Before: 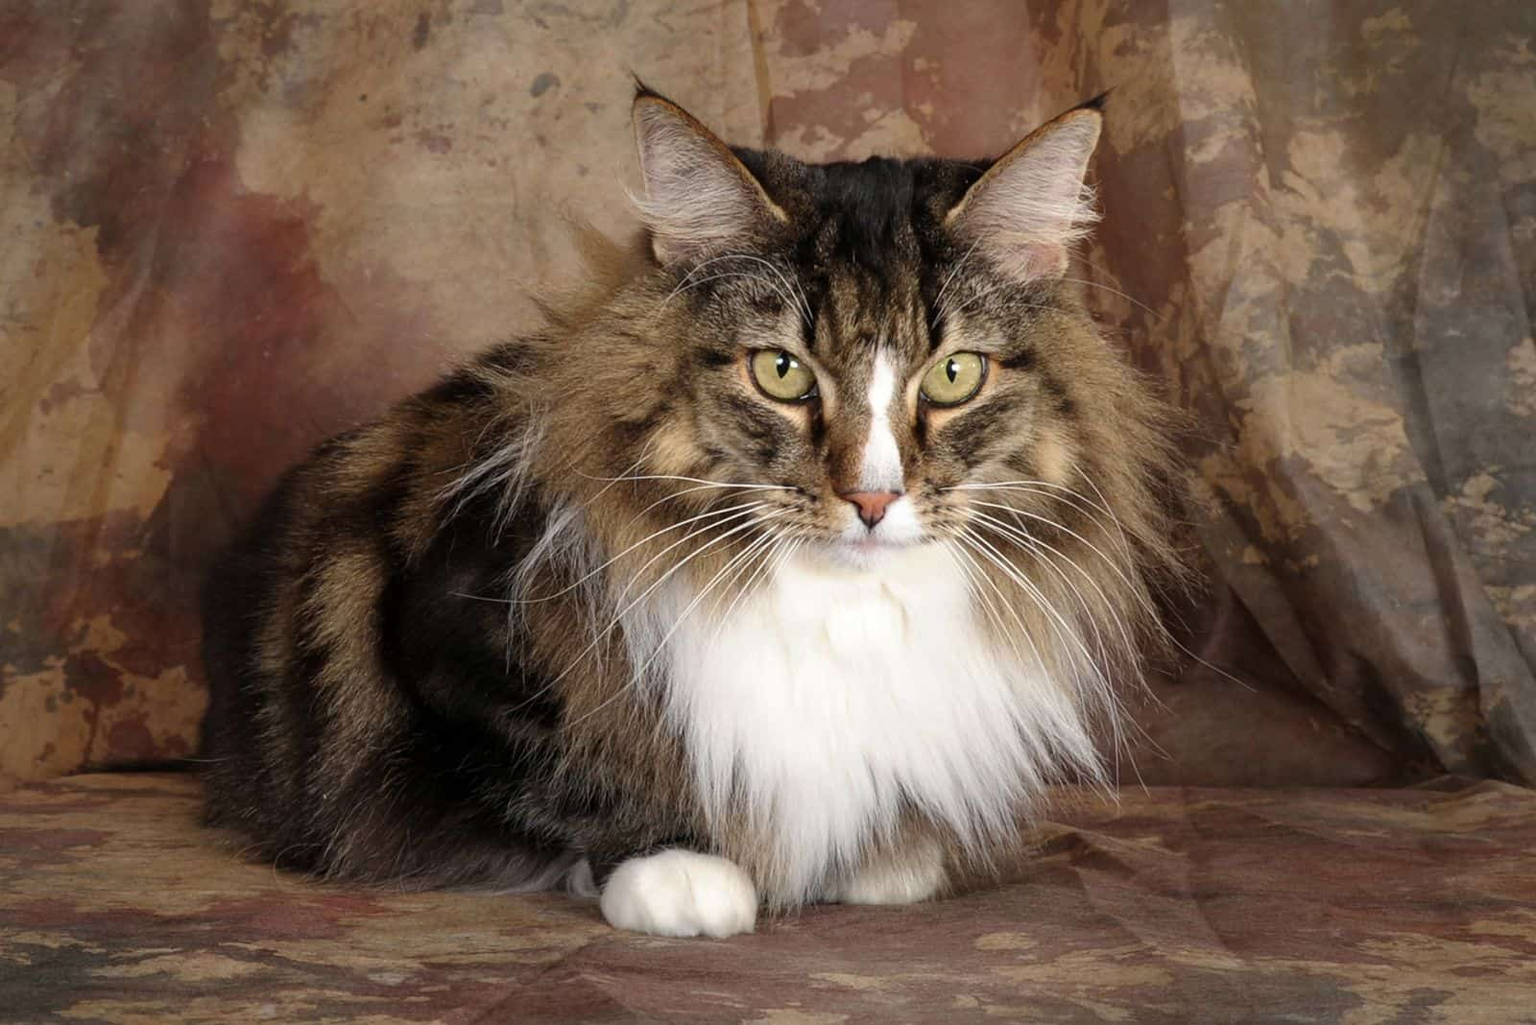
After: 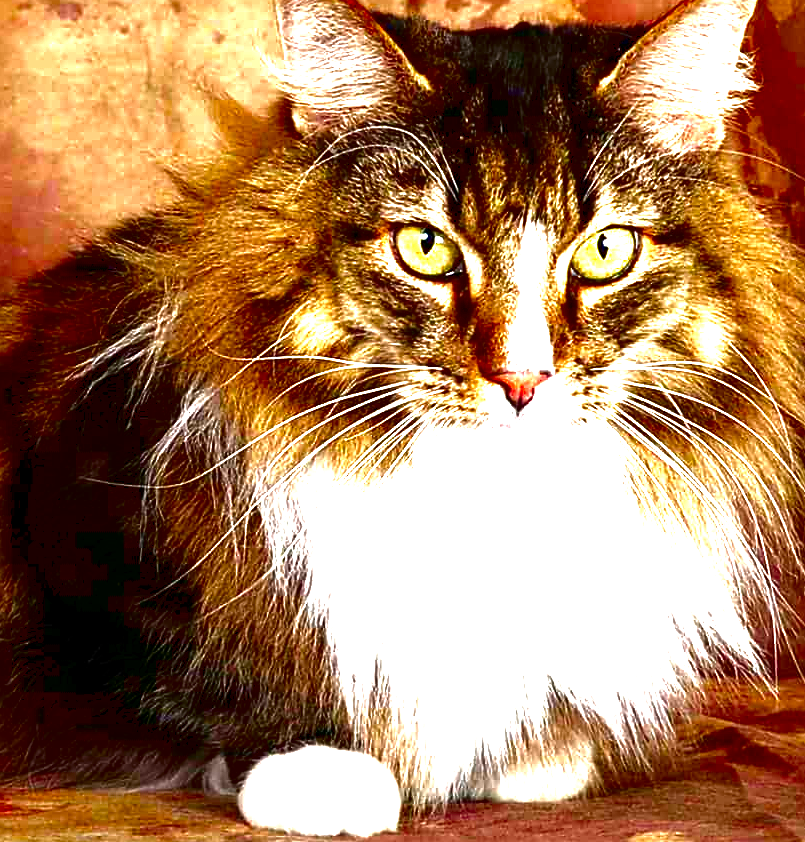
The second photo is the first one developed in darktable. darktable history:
base curve: curves: ch0 [(0, 0) (0.158, 0.273) (0.879, 0.895) (1, 1)]
crop and rotate: angle 0.019°, left 24.272%, top 13.175%, right 25.358%, bottom 7.859%
contrast brightness saturation: brightness -0.998, saturation 0.996
exposure: black level correction 0.001, exposure 1.833 EV, compensate exposure bias true, compensate highlight preservation false
sharpen: on, module defaults
